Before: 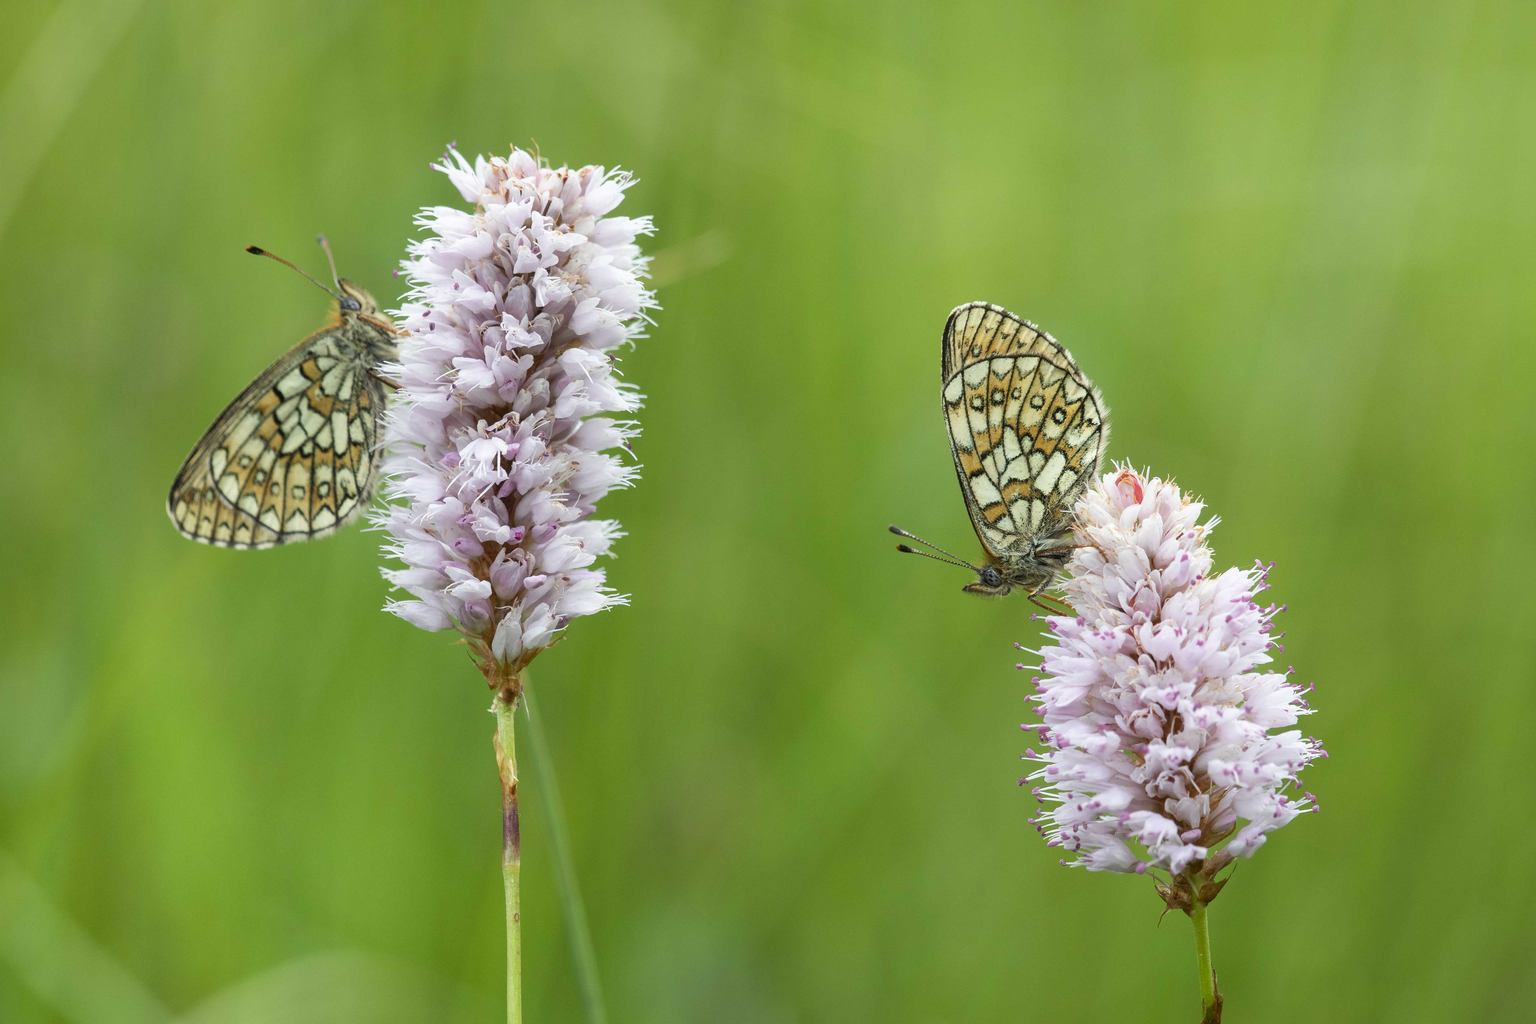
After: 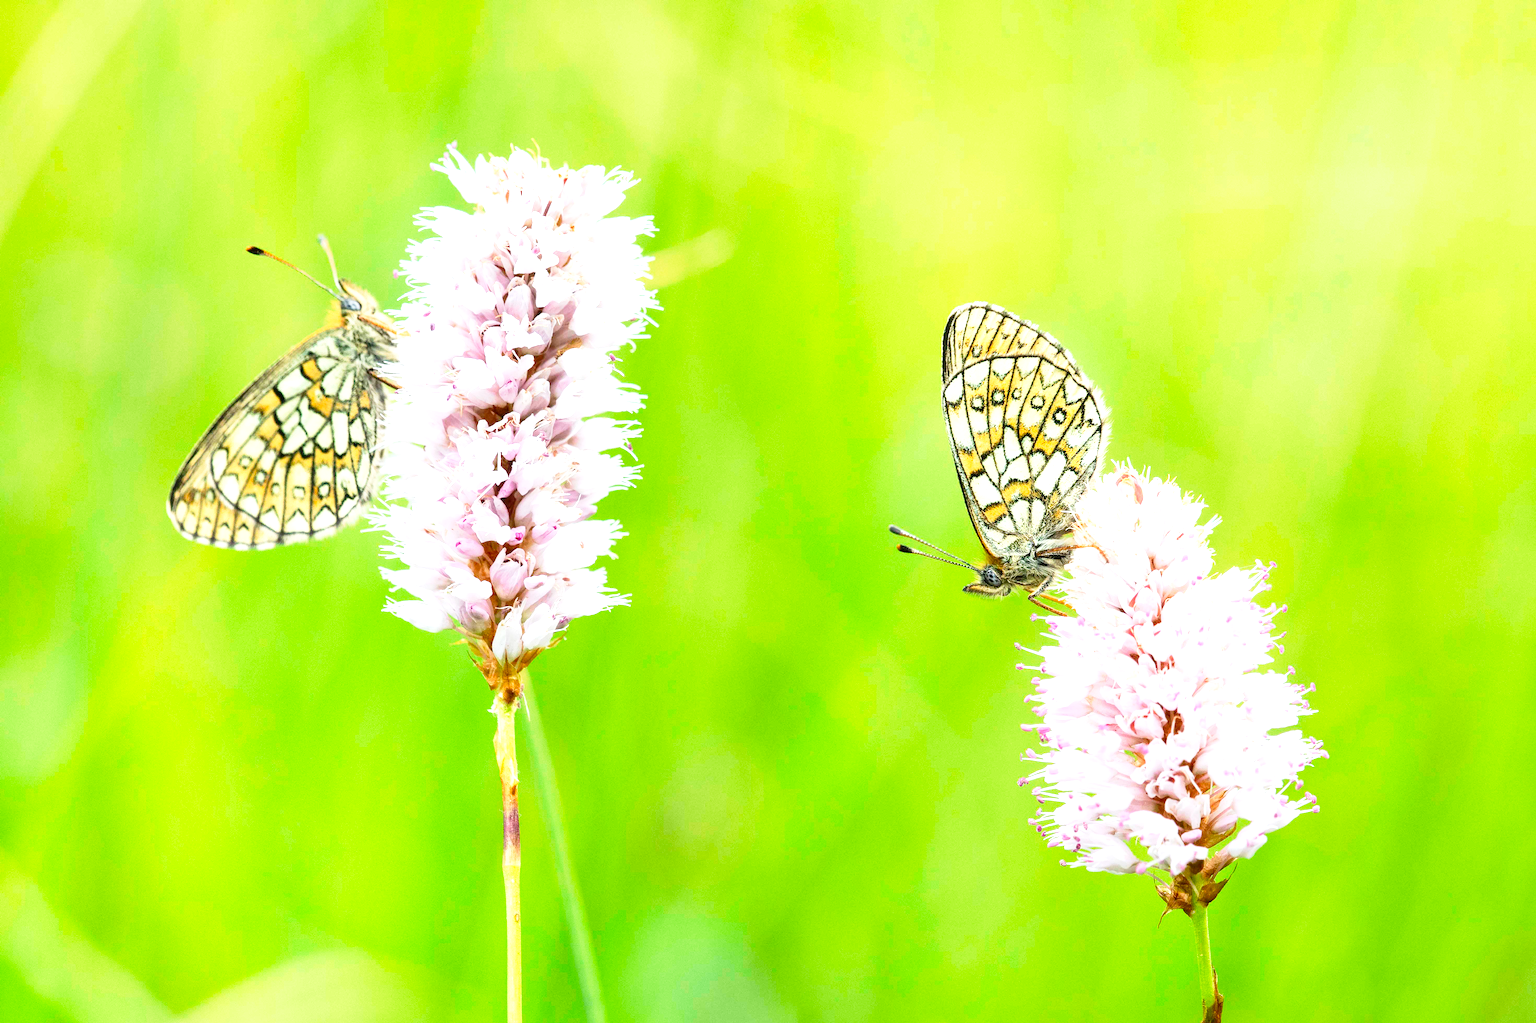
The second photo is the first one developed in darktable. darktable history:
tone curve: curves: ch0 [(0, 0) (0.062, 0.037) (0.142, 0.138) (0.359, 0.419) (0.469, 0.544) (0.634, 0.722) (0.839, 0.909) (0.998, 0.978)]; ch1 [(0, 0) (0.437, 0.408) (0.472, 0.47) (0.502, 0.503) (0.527, 0.523) (0.559, 0.573) (0.608, 0.665) (0.669, 0.748) (0.859, 0.899) (1, 1)]; ch2 [(0, 0) (0.33, 0.301) (0.421, 0.443) (0.473, 0.498) (0.502, 0.5) (0.535, 0.531) (0.575, 0.603) (0.608, 0.667) (1, 1)], preserve colors none
contrast brightness saturation: contrast 0.085, saturation 0.282
exposure: black level correction -0.002, exposure 1.11 EV, compensate highlight preservation false
tone equalizer: -8 EV -0.45 EV, -7 EV -0.358 EV, -6 EV -0.322 EV, -5 EV -0.252 EV, -3 EV 0.217 EV, -2 EV 0.327 EV, -1 EV 0.396 EV, +0 EV 0.411 EV, edges refinement/feathering 500, mask exposure compensation -1.57 EV, preserve details no
